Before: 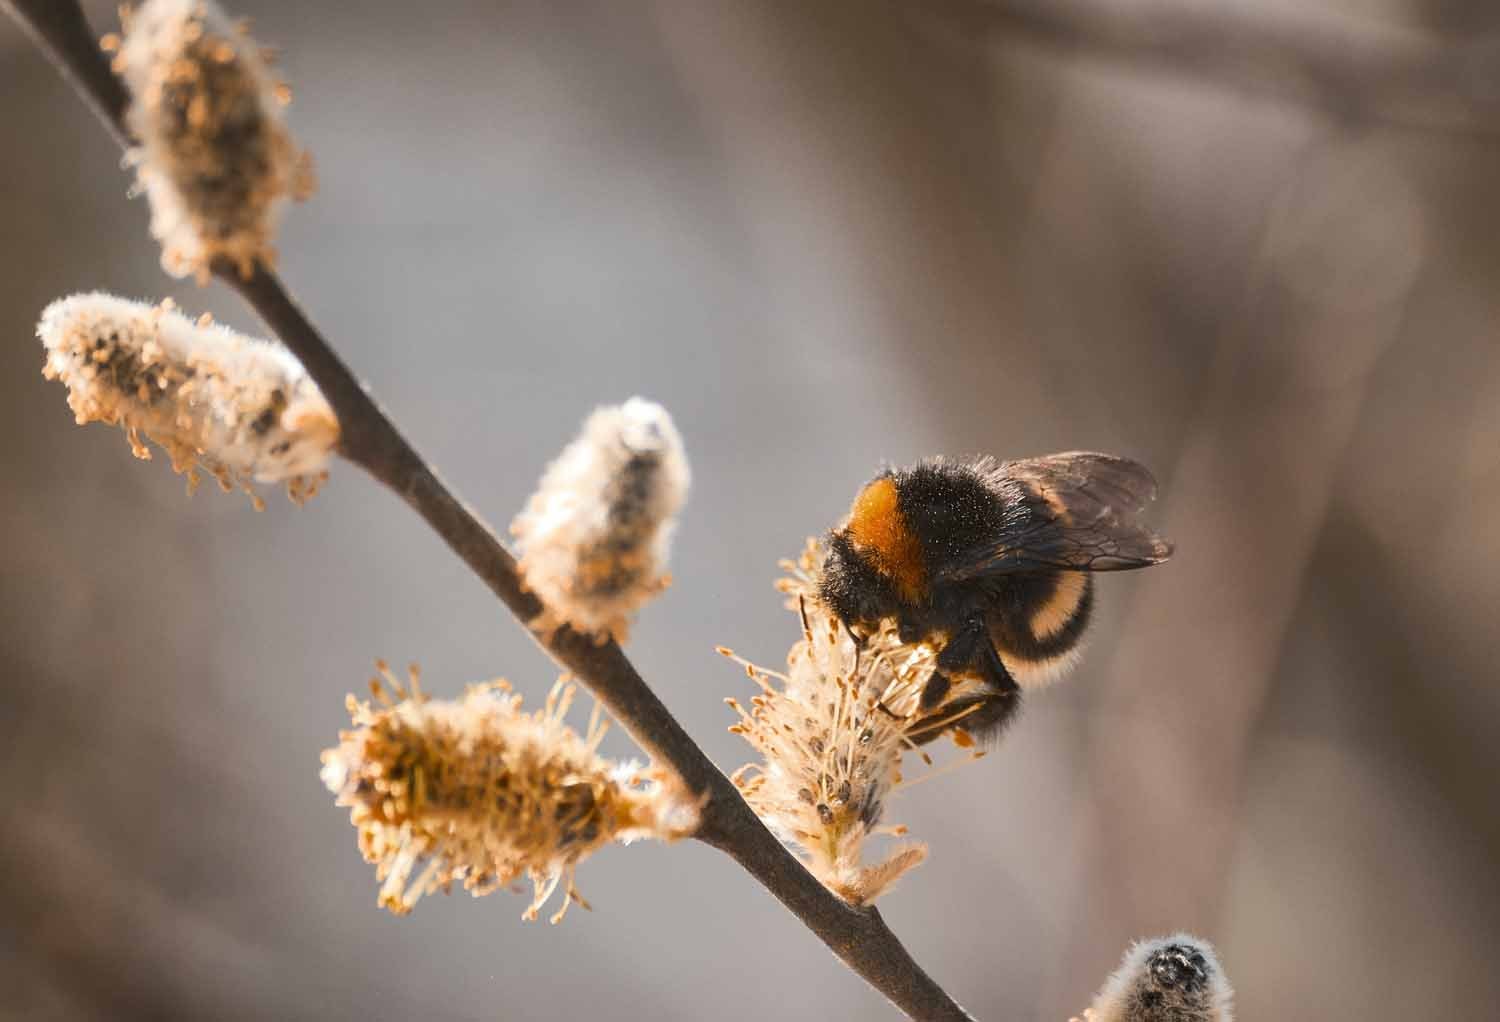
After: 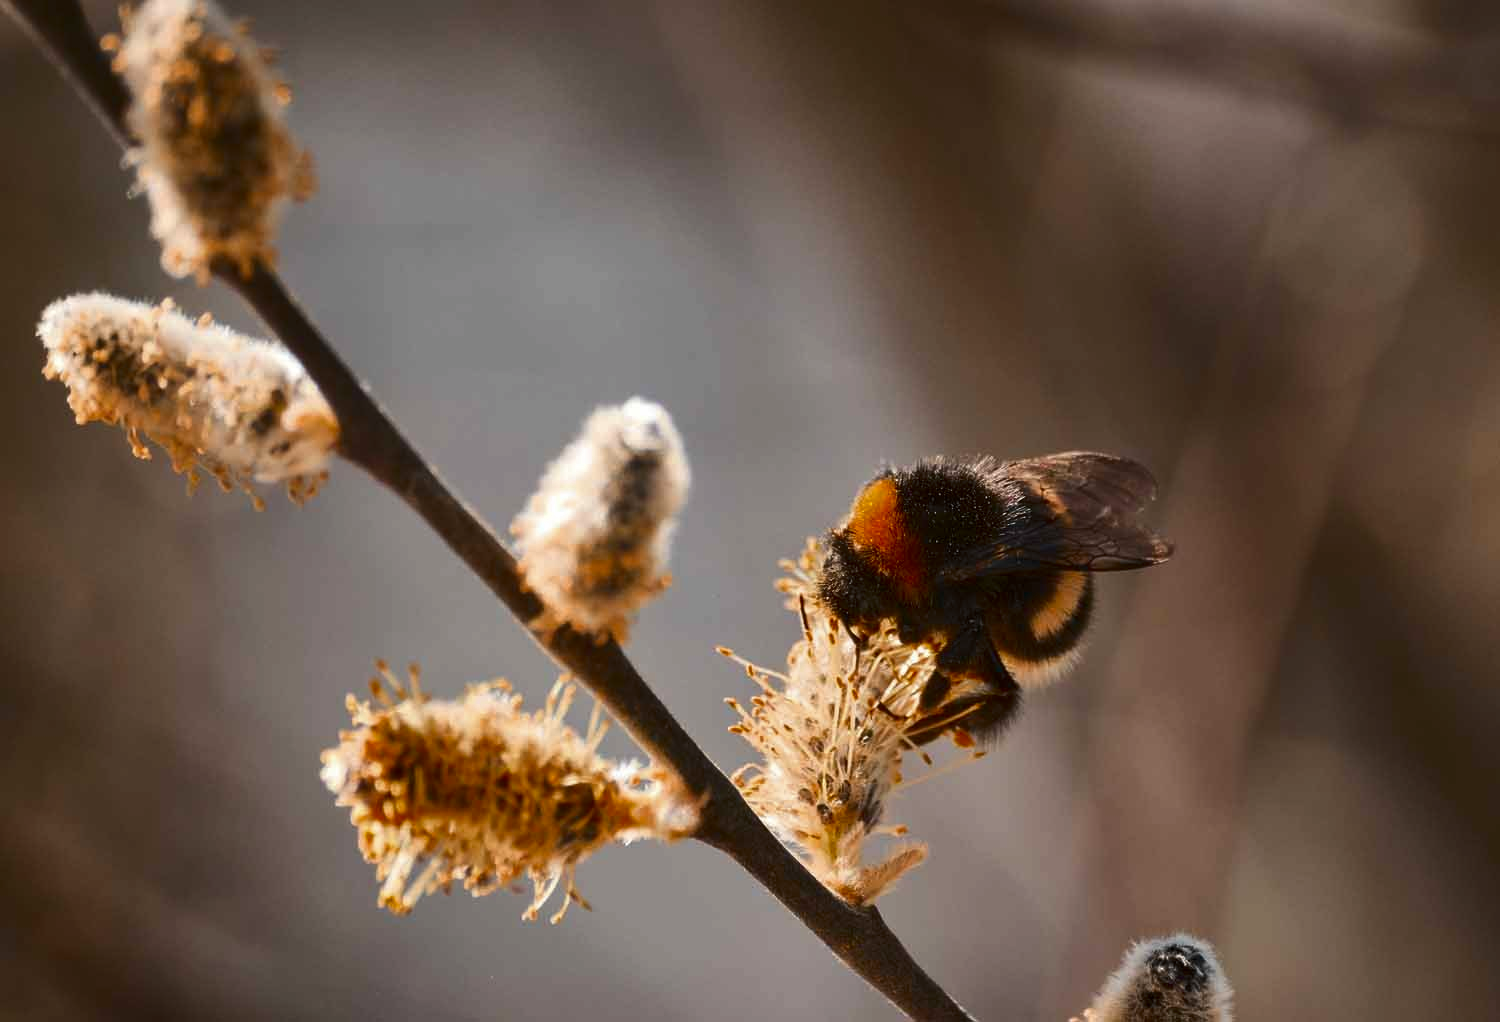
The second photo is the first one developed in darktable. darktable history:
contrast brightness saturation: brightness -0.248, saturation 0.201
